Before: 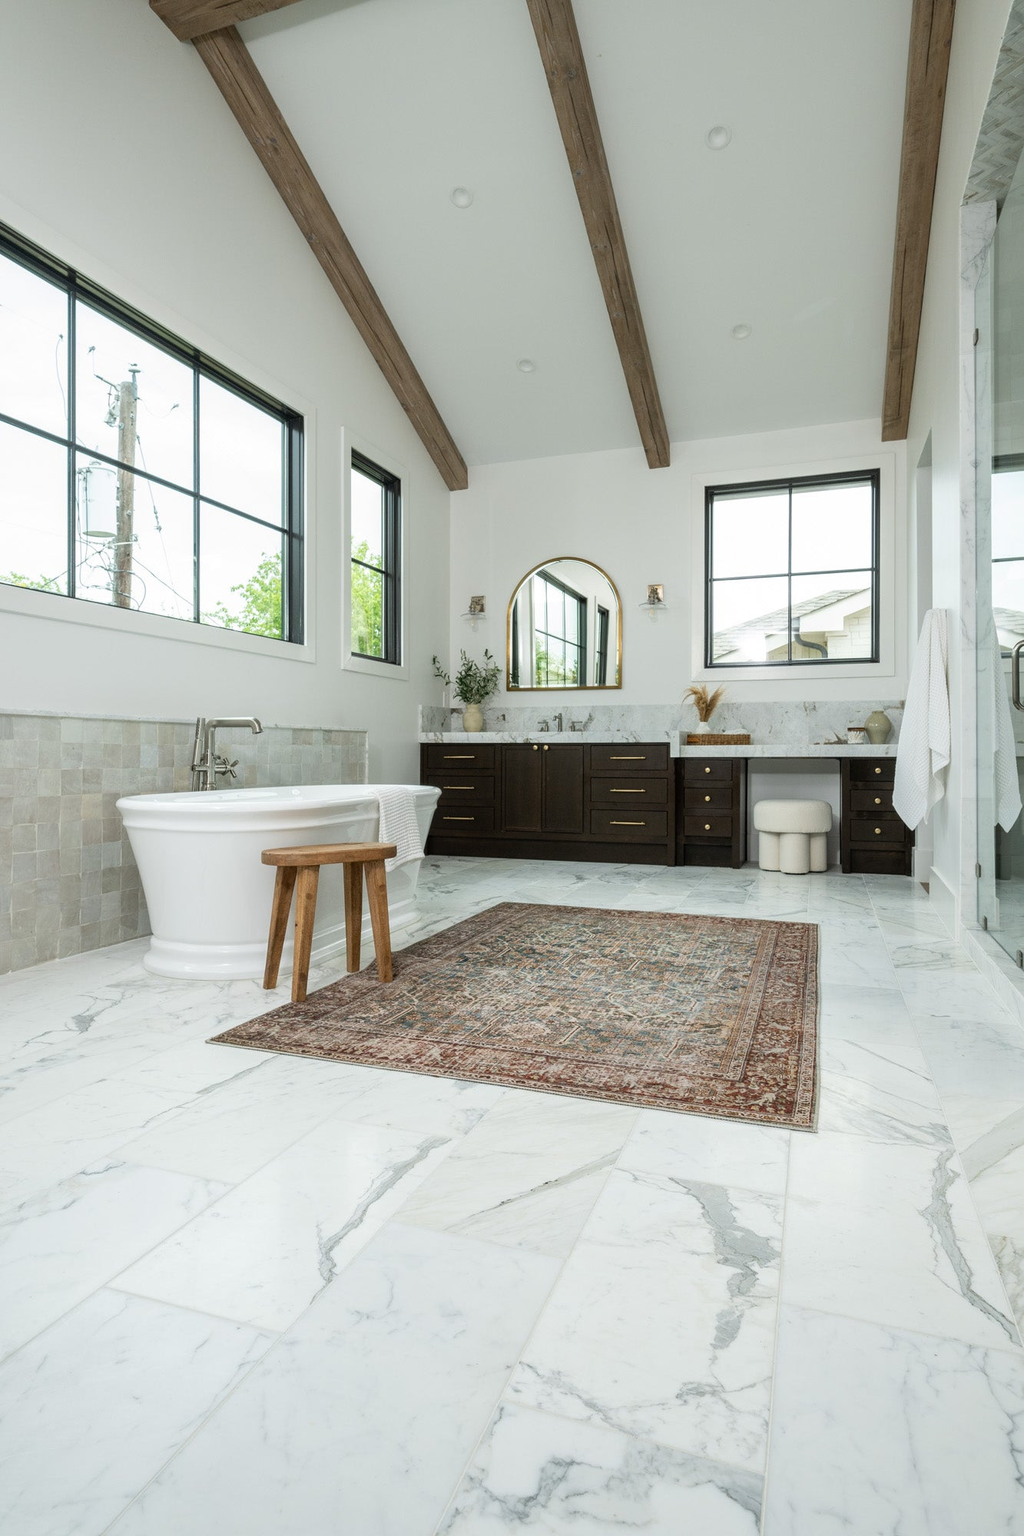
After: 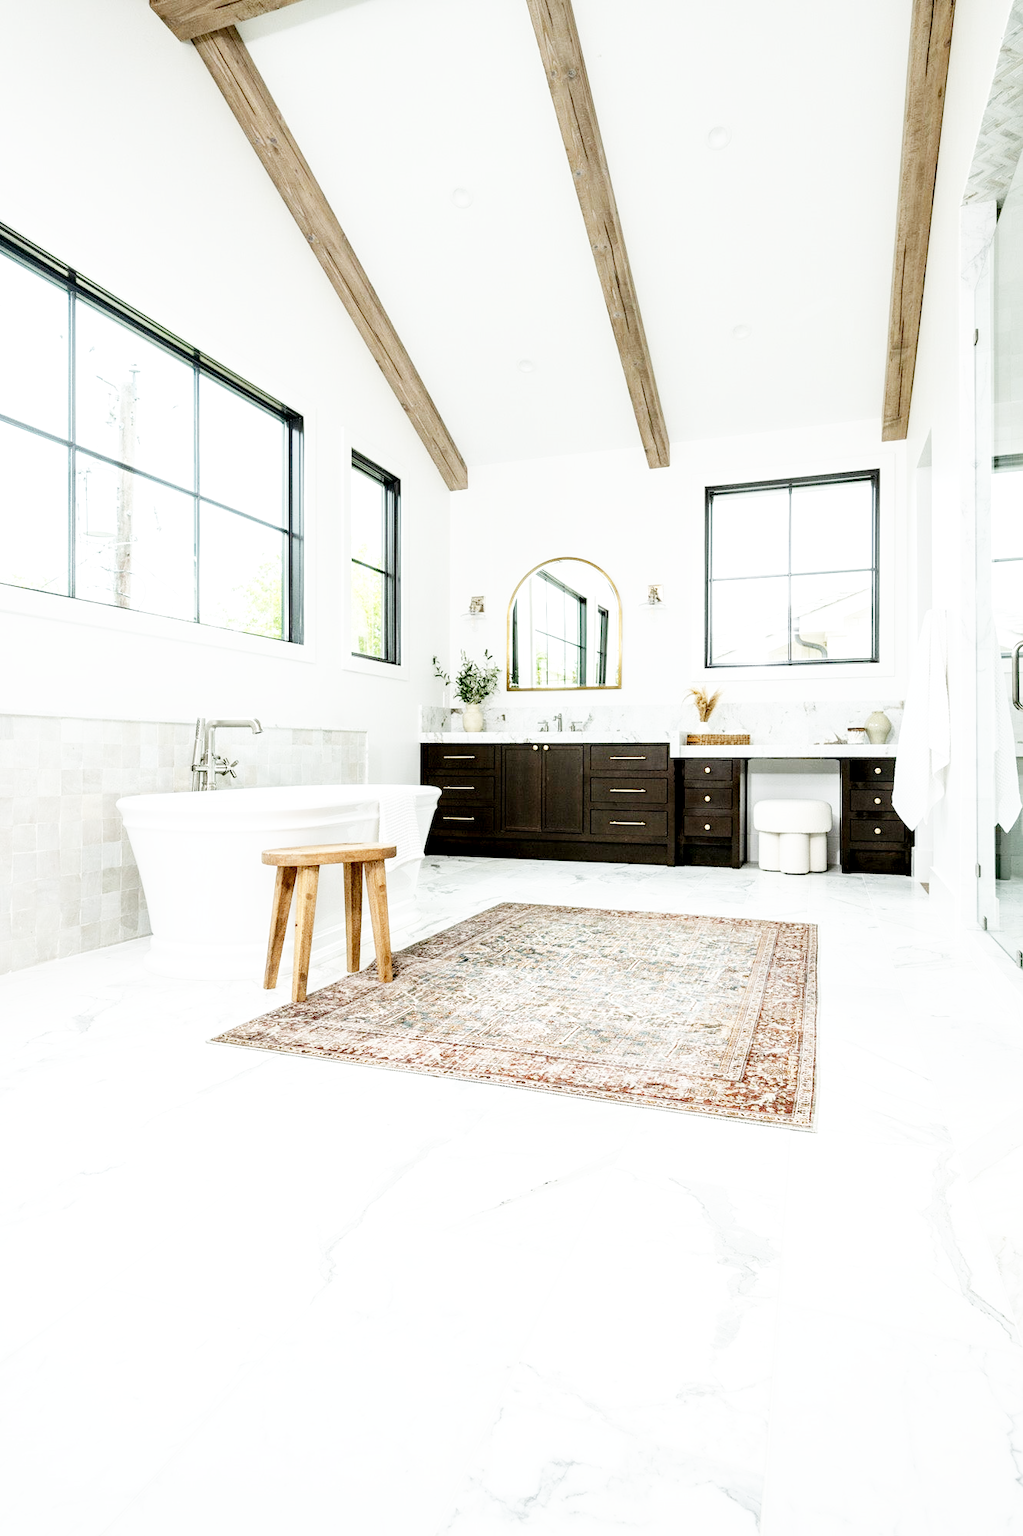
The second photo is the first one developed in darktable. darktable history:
base curve: curves: ch0 [(0, 0) (0.007, 0.004) (0.027, 0.03) (0.046, 0.07) (0.207, 0.54) (0.442, 0.872) (0.673, 0.972) (1, 1)], fusion 1, preserve colors none
contrast brightness saturation: contrast 0.057, brightness -0.006, saturation -0.25
